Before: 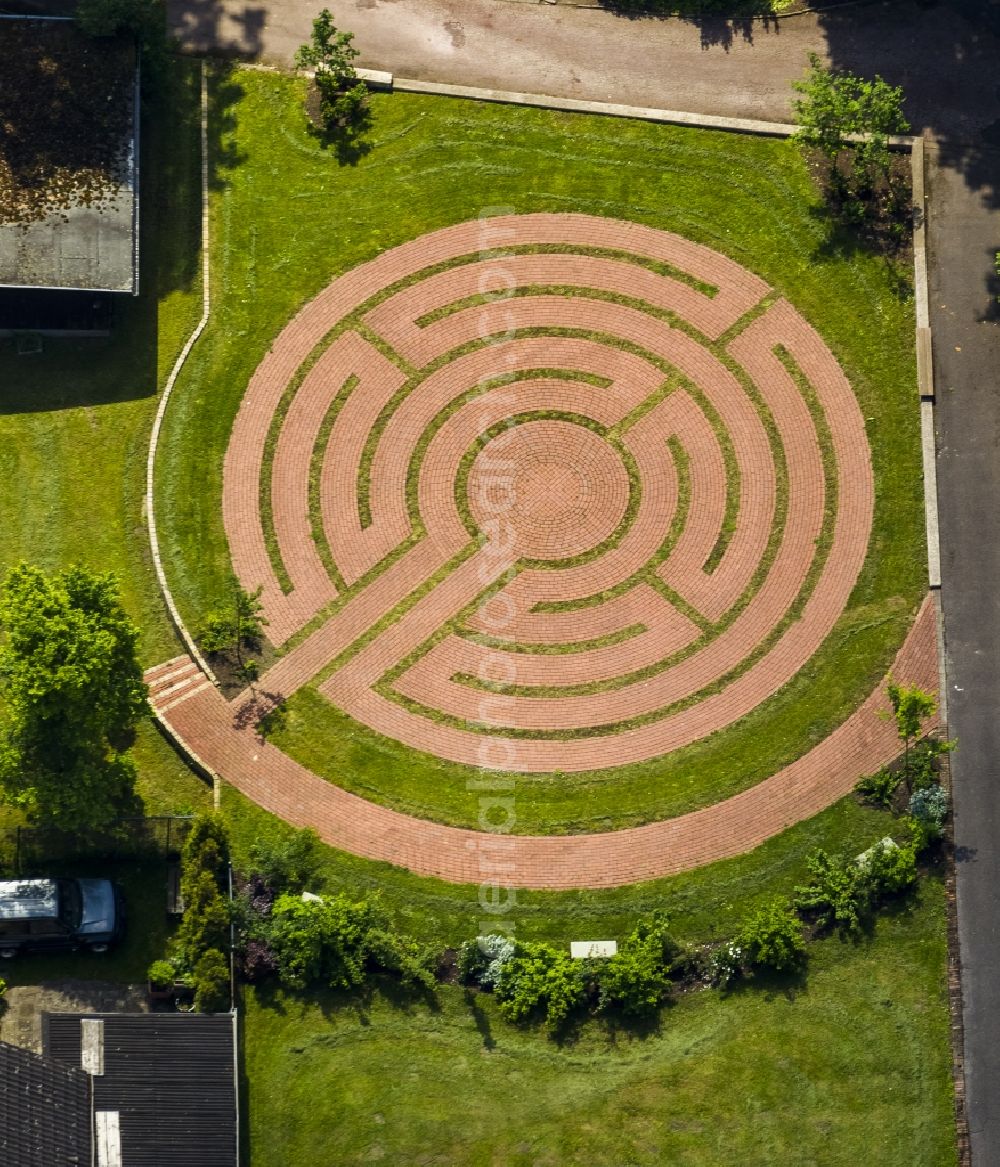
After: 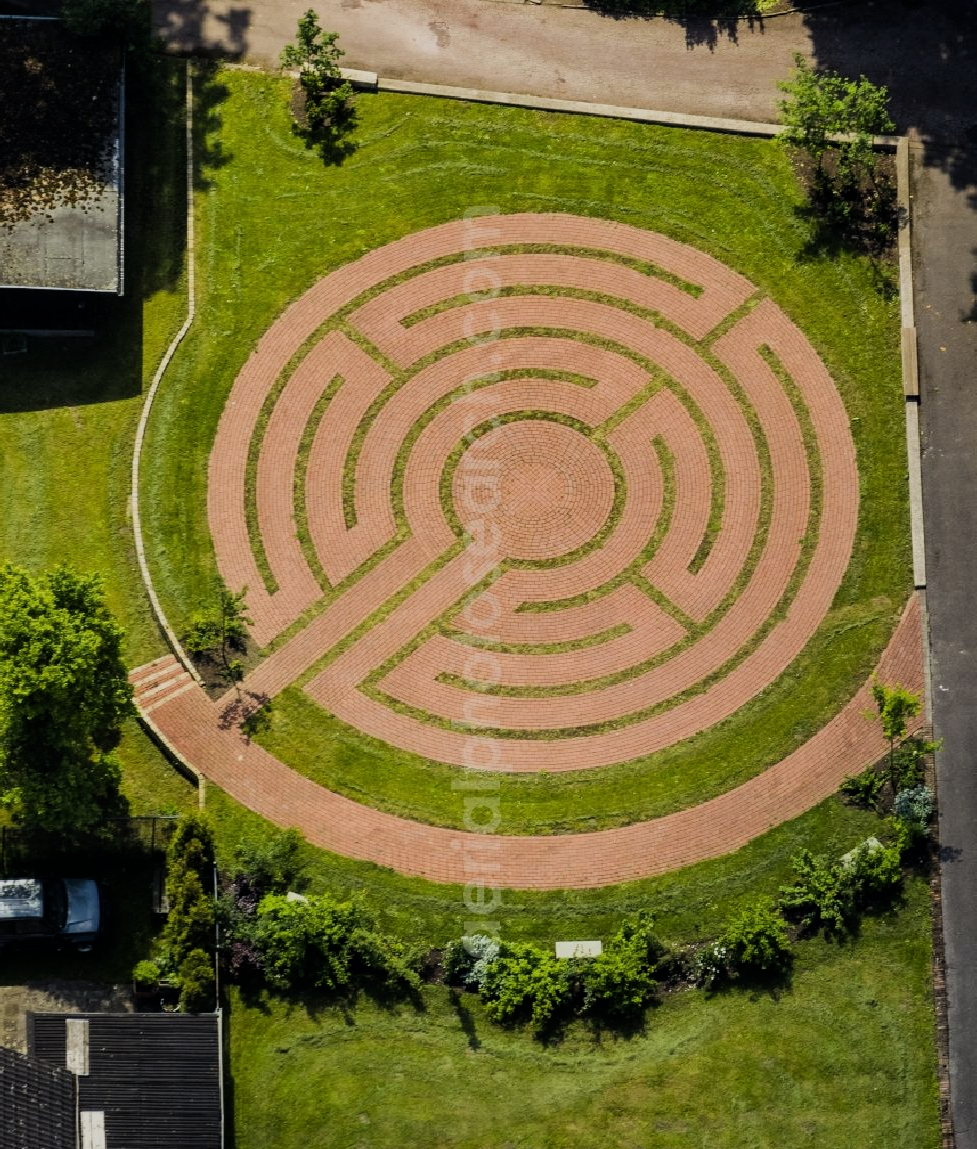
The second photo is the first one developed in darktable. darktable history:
crop and rotate: left 1.513%, right 0.698%, bottom 1.479%
filmic rgb: black relative exposure -7.65 EV, white relative exposure 4.56 EV, hardness 3.61, color science v6 (2022)
